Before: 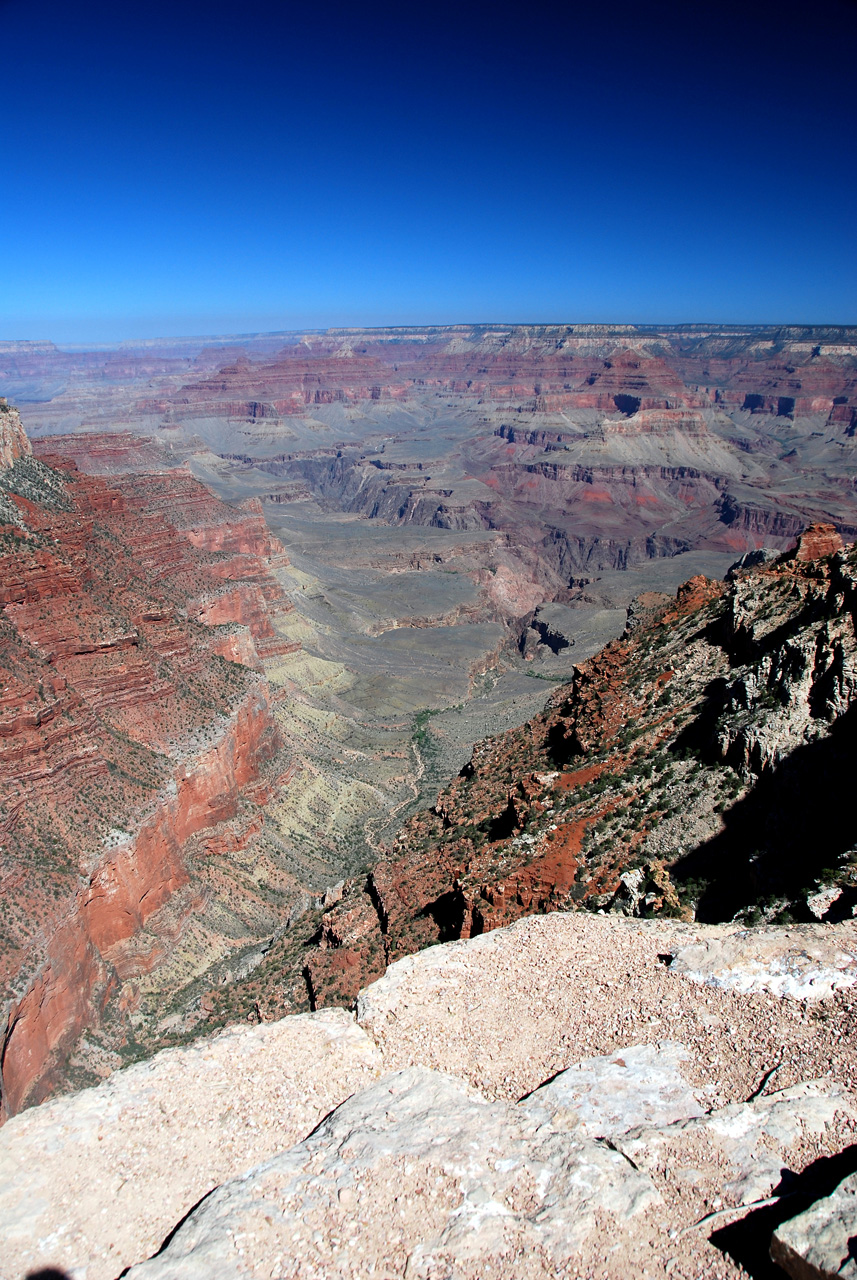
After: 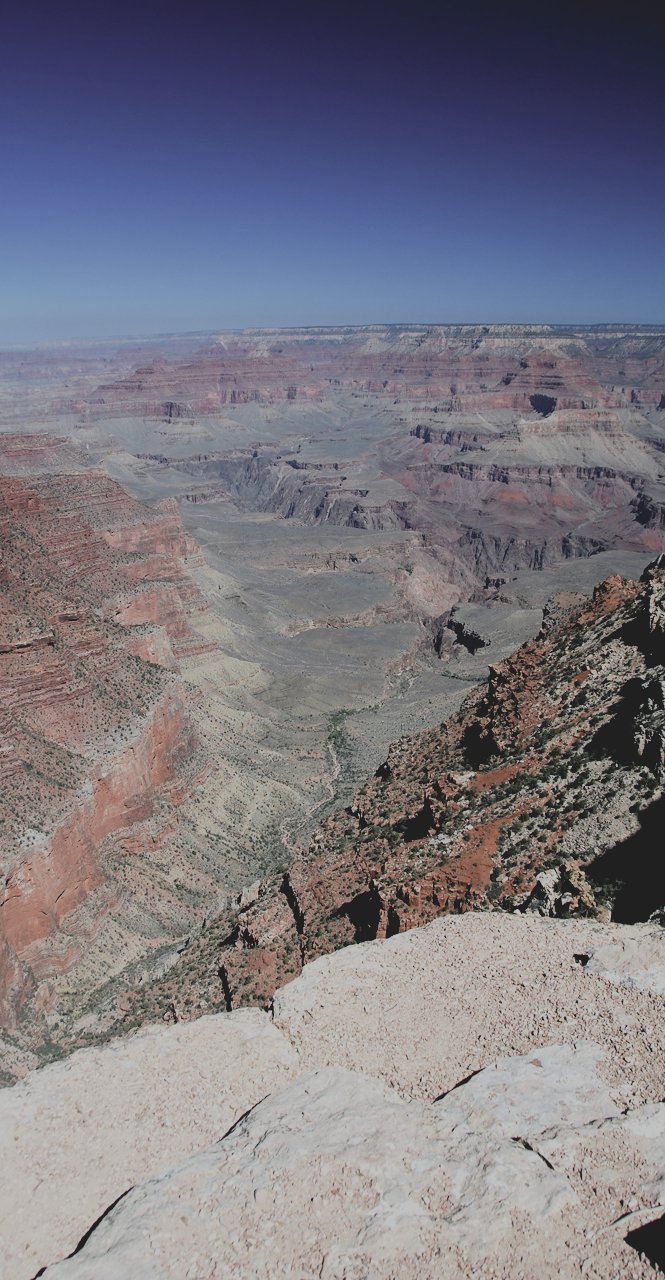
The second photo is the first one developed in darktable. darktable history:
filmic rgb: black relative exposure -7.65 EV, white relative exposure 4.56 EV, hardness 3.61, contrast 1.112, enable highlight reconstruction true
contrast brightness saturation: contrast -0.243, saturation -0.445
crop: left 9.879%, right 12.457%
